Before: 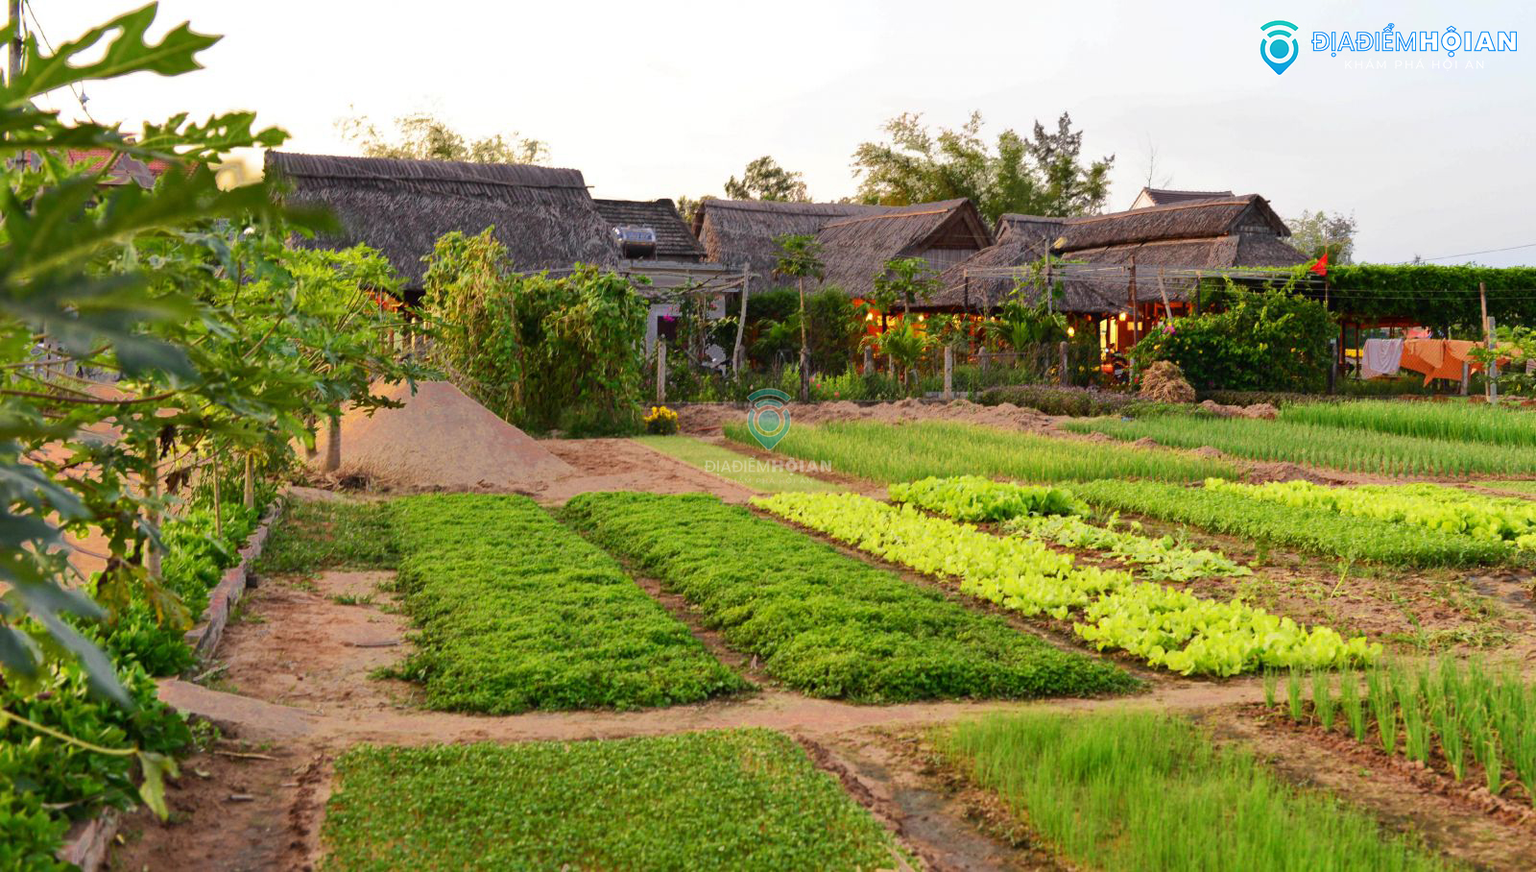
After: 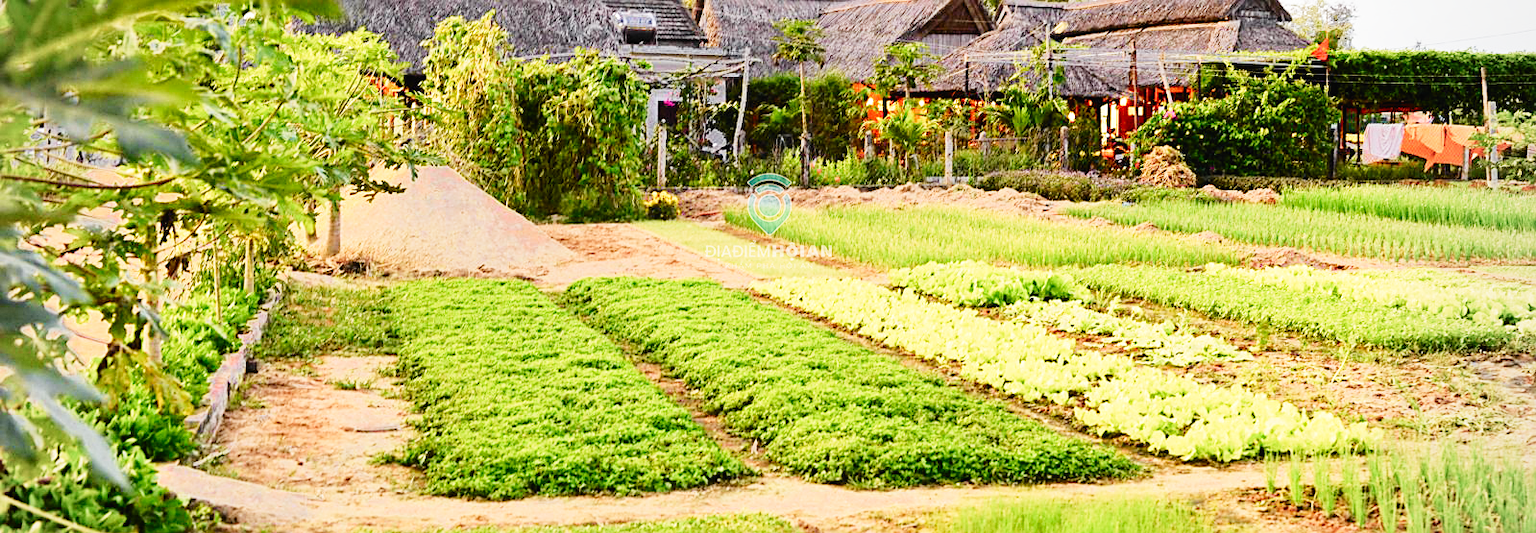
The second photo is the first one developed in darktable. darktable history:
levels: levels [0.016, 0.484, 0.953]
crop and rotate: top 24.821%, bottom 14.004%
vignetting: brightness -0.156, center (-0.032, -0.049)
exposure: black level correction 0, exposure 1.001 EV, compensate exposure bias true, compensate highlight preservation false
filmic rgb: black relative exposure -7.65 EV, white relative exposure 4.56 EV, hardness 3.61, add noise in highlights 0.001, preserve chrominance no, color science v3 (2019), use custom middle-gray values true, contrast in highlights soft
sharpen: on, module defaults
tone curve: curves: ch0 [(0, 0.028) (0.037, 0.05) (0.123, 0.114) (0.19, 0.176) (0.269, 0.27) (0.48, 0.57) (0.595, 0.695) (0.718, 0.823) (0.855, 0.913) (1, 0.982)]; ch1 [(0, 0) (0.243, 0.245) (0.422, 0.415) (0.493, 0.495) (0.508, 0.506) (0.536, 0.538) (0.569, 0.58) (0.611, 0.644) (0.769, 0.807) (1, 1)]; ch2 [(0, 0) (0.249, 0.216) (0.349, 0.321) (0.424, 0.442) (0.476, 0.483) (0.498, 0.499) (0.517, 0.519) (0.532, 0.547) (0.569, 0.608) (0.614, 0.661) (0.706, 0.75) (0.808, 0.809) (0.991, 0.968)], color space Lab, independent channels, preserve colors none
